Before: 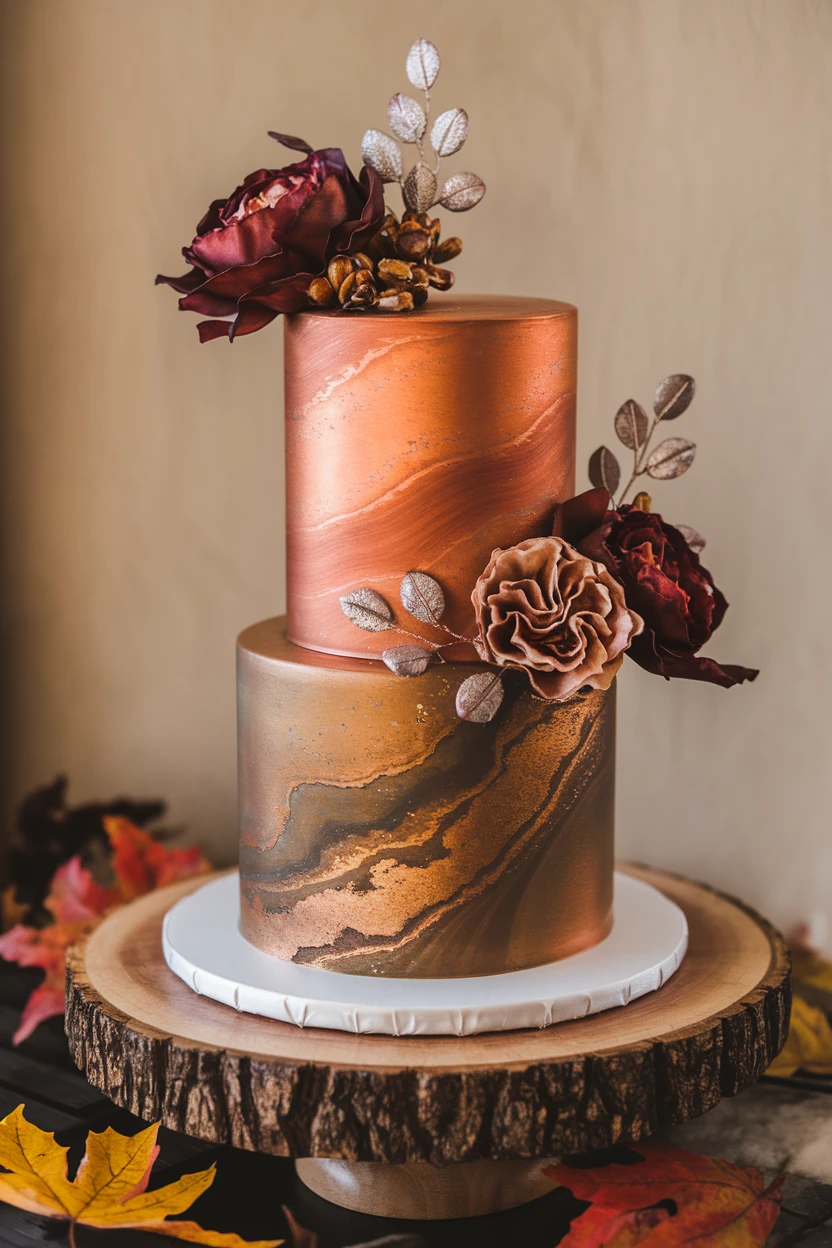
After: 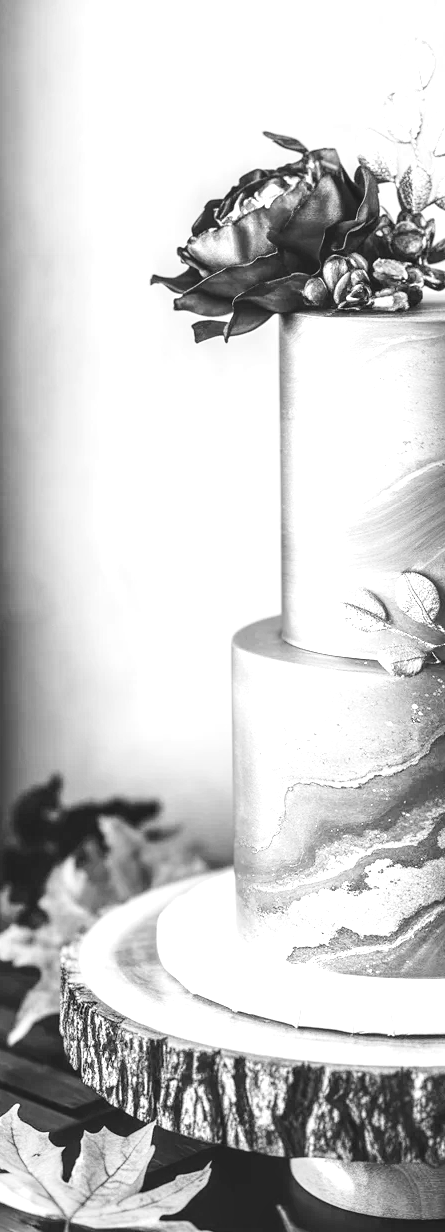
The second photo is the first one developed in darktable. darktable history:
color calibration: output gray [0.246, 0.254, 0.501, 0], illuminant as shot in camera, x 0.358, y 0.373, temperature 4628.91 K
local contrast: on, module defaults
contrast brightness saturation: brightness -0.088
crop: left 0.711%, right 45.564%, bottom 0.089%
exposure: black level correction 0, exposure 1.973 EV, compensate highlight preservation false
base curve: curves: ch0 [(0, 0) (0.032, 0.025) (0.121, 0.166) (0.206, 0.329) (0.605, 0.79) (1, 1)], preserve colors none
